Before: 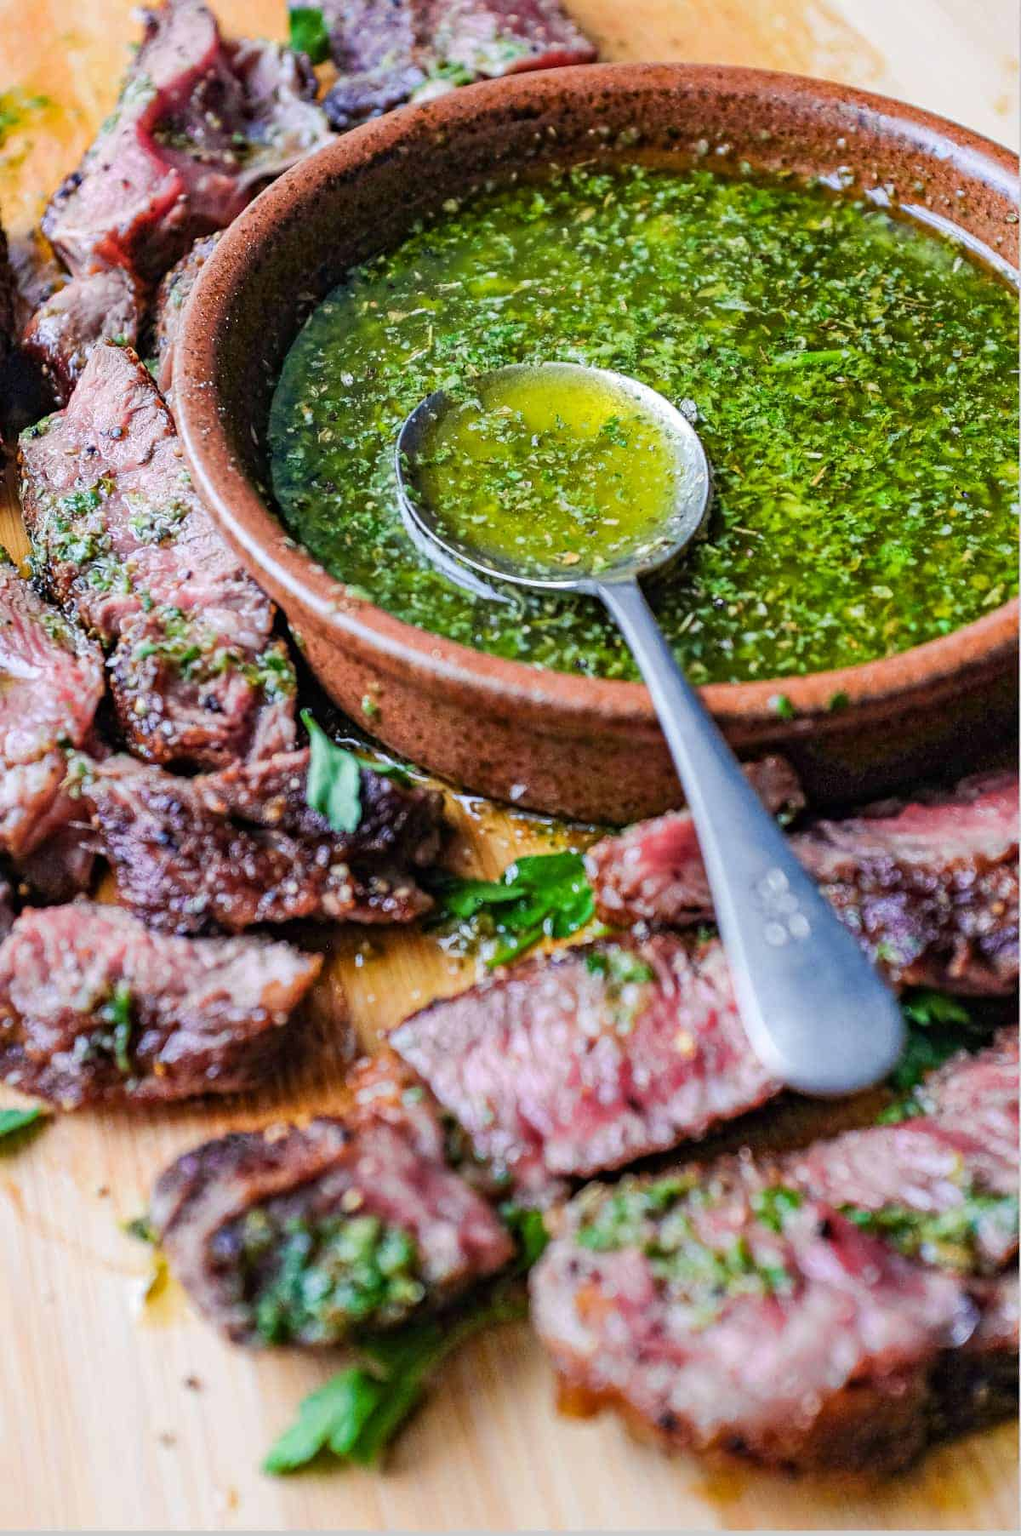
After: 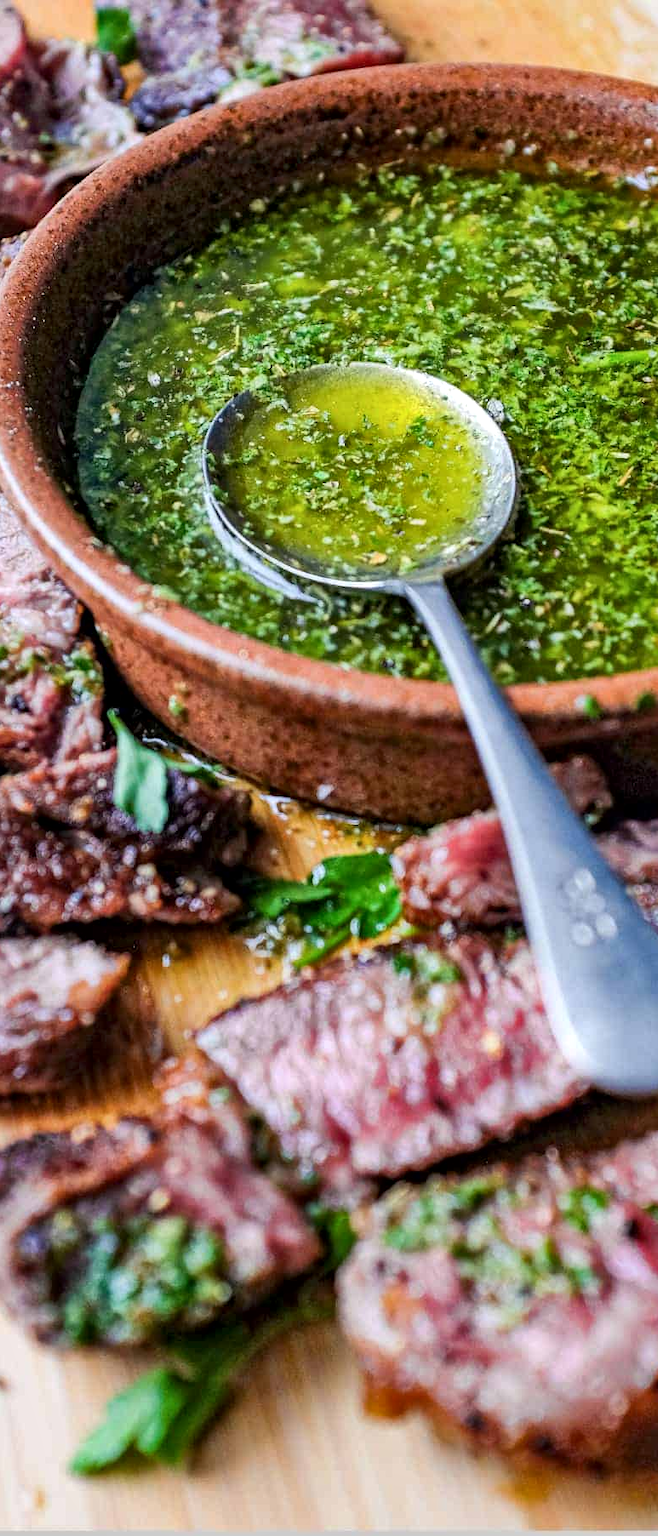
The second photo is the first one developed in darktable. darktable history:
local contrast: mode bilateral grid, contrast 21, coarseness 49, detail 139%, midtone range 0.2
crop and rotate: left 18.927%, right 16.509%
